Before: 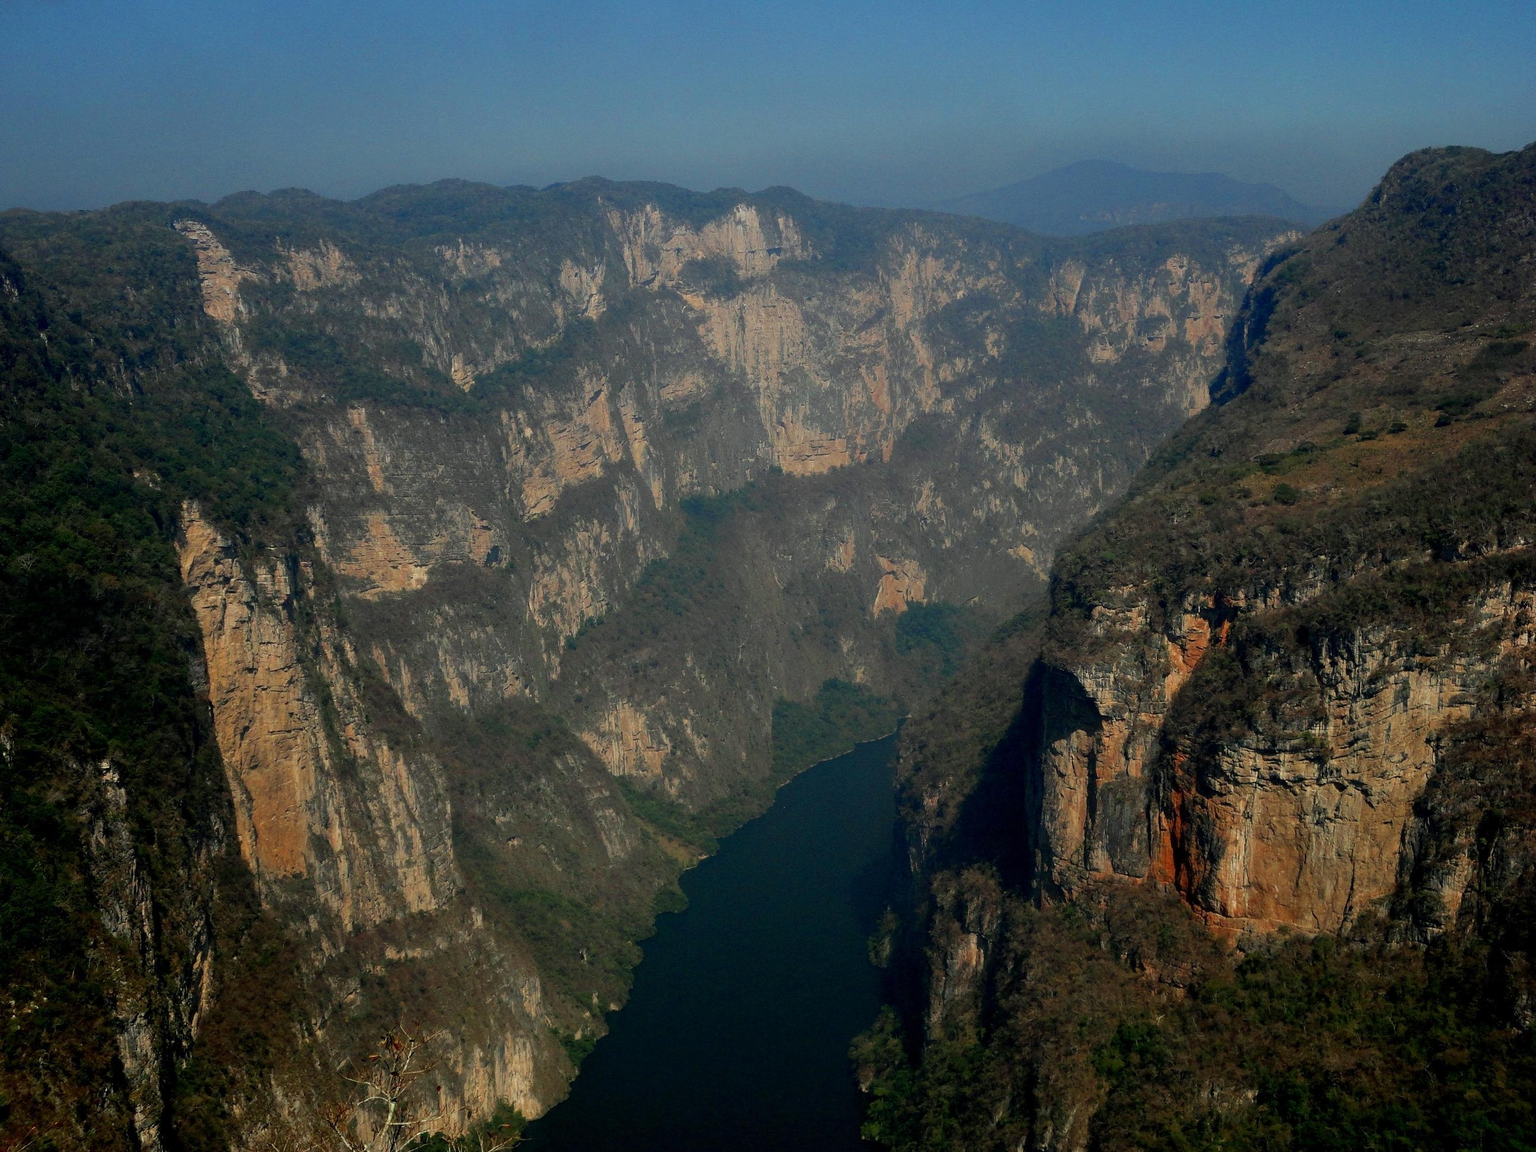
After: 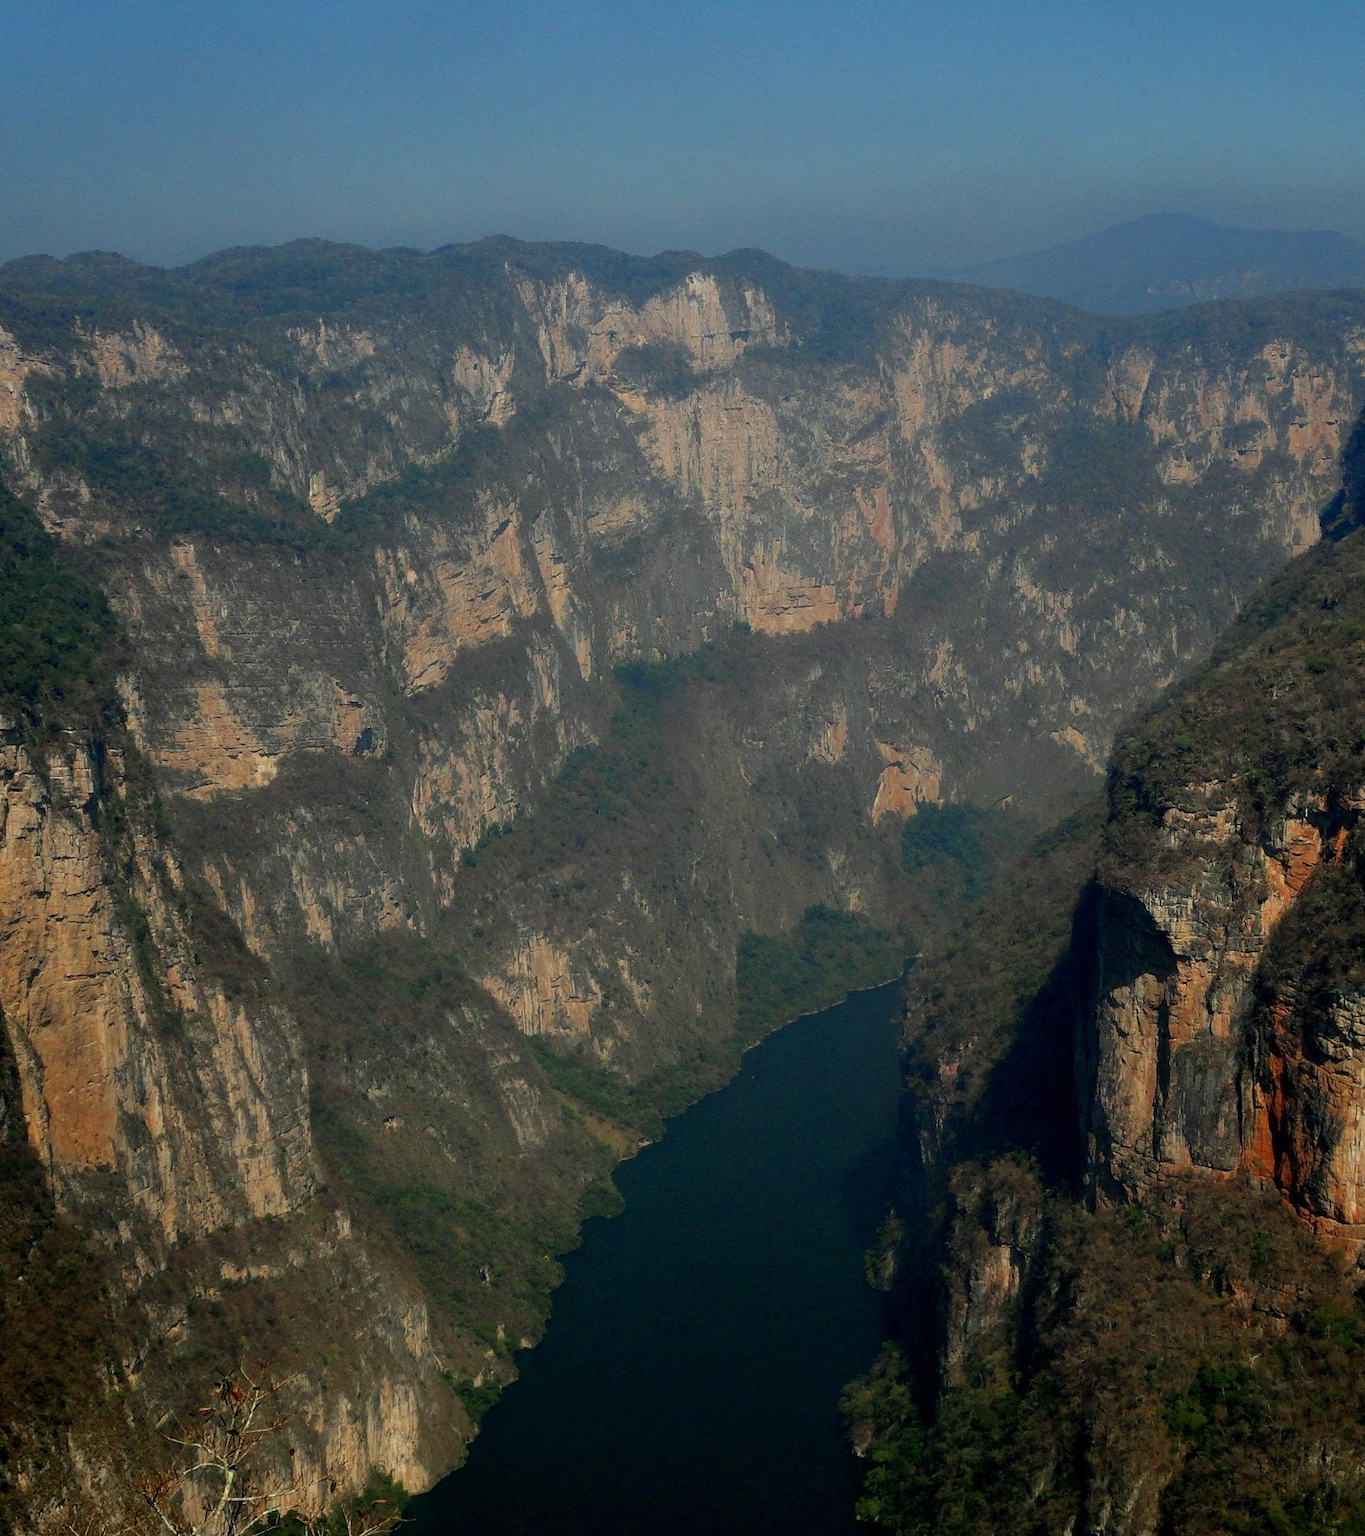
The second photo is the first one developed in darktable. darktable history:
crop and rotate: left 14.317%, right 19.041%
